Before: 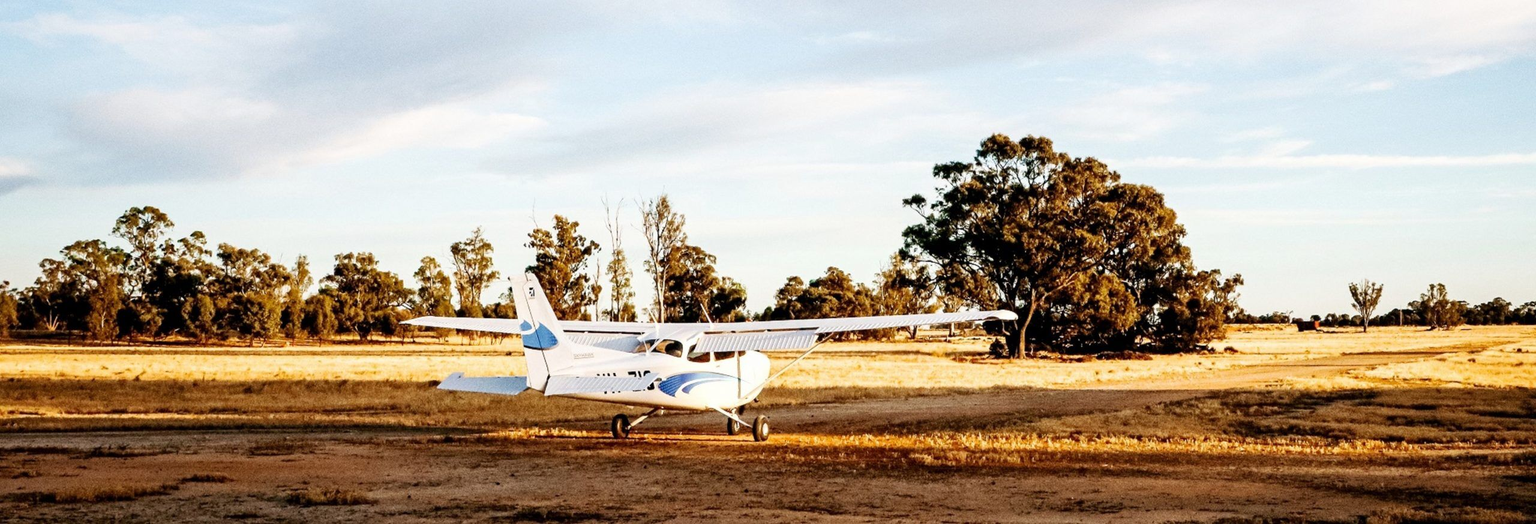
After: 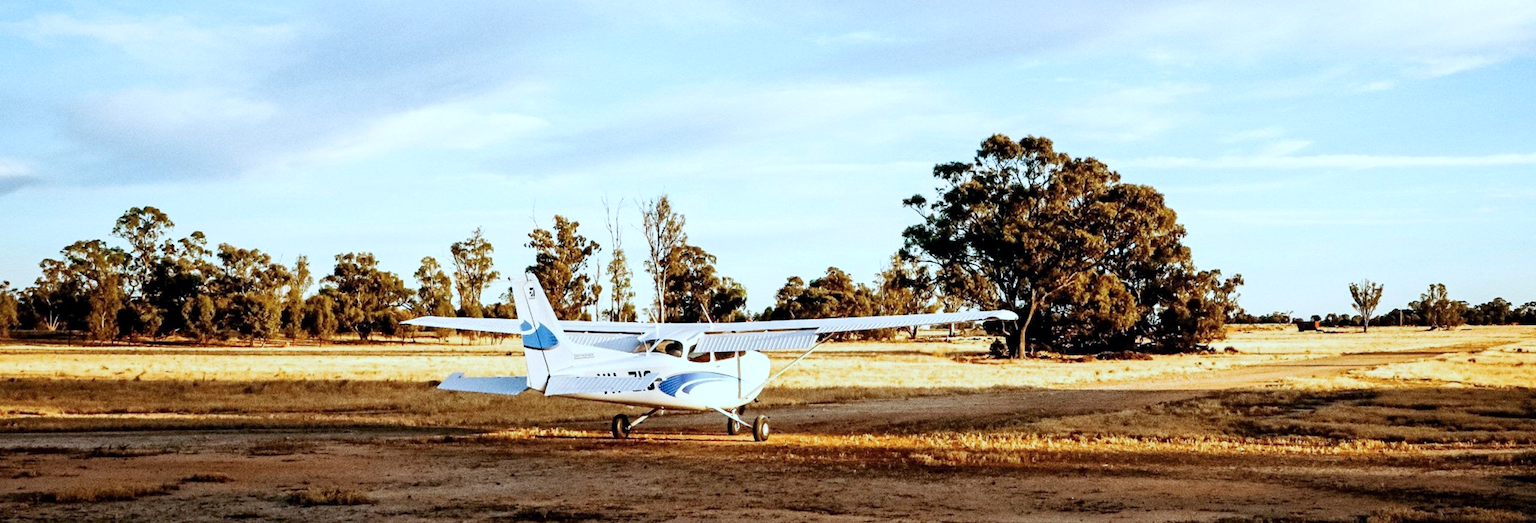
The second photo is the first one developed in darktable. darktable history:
color calibration: illuminant F (fluorescent), F source F9 (Cool White Deluxe 4150 K) – high CRI, x 0.374, y 0.373, temperature 4158.34 K
local contrast: mode bilateral grid, contrast 10, coarseness 25, detail 110%, midtone range 0.2
